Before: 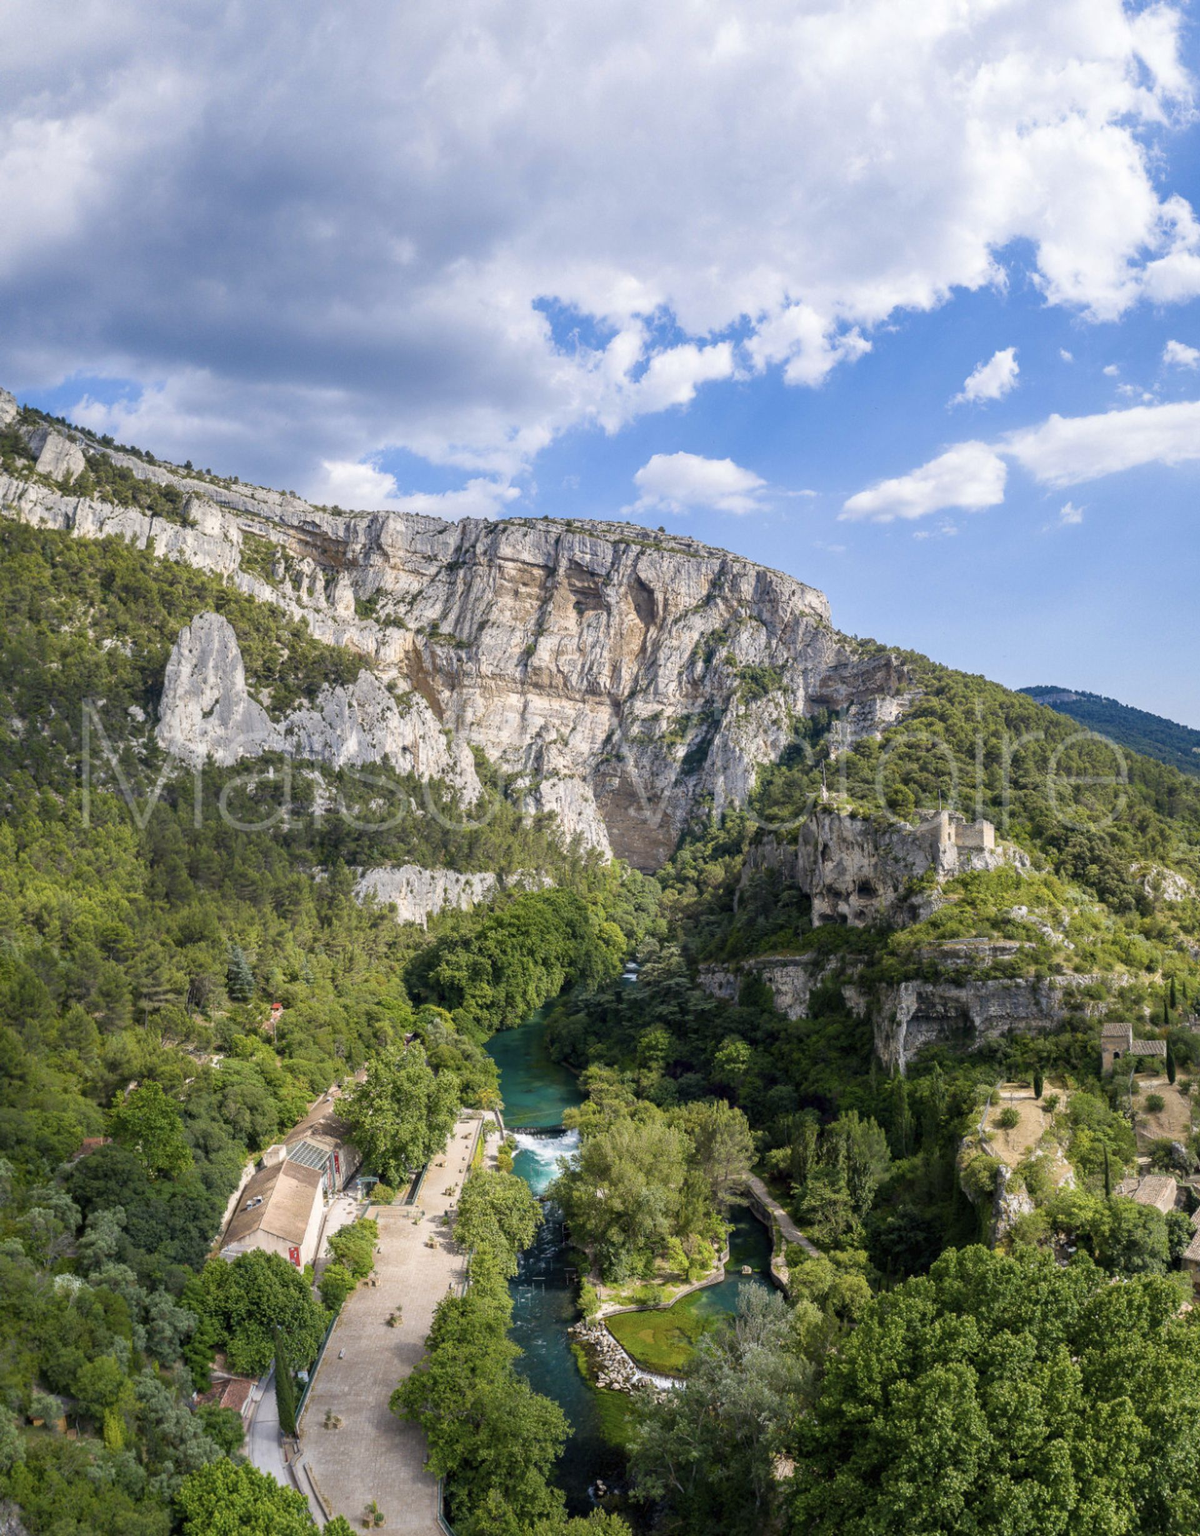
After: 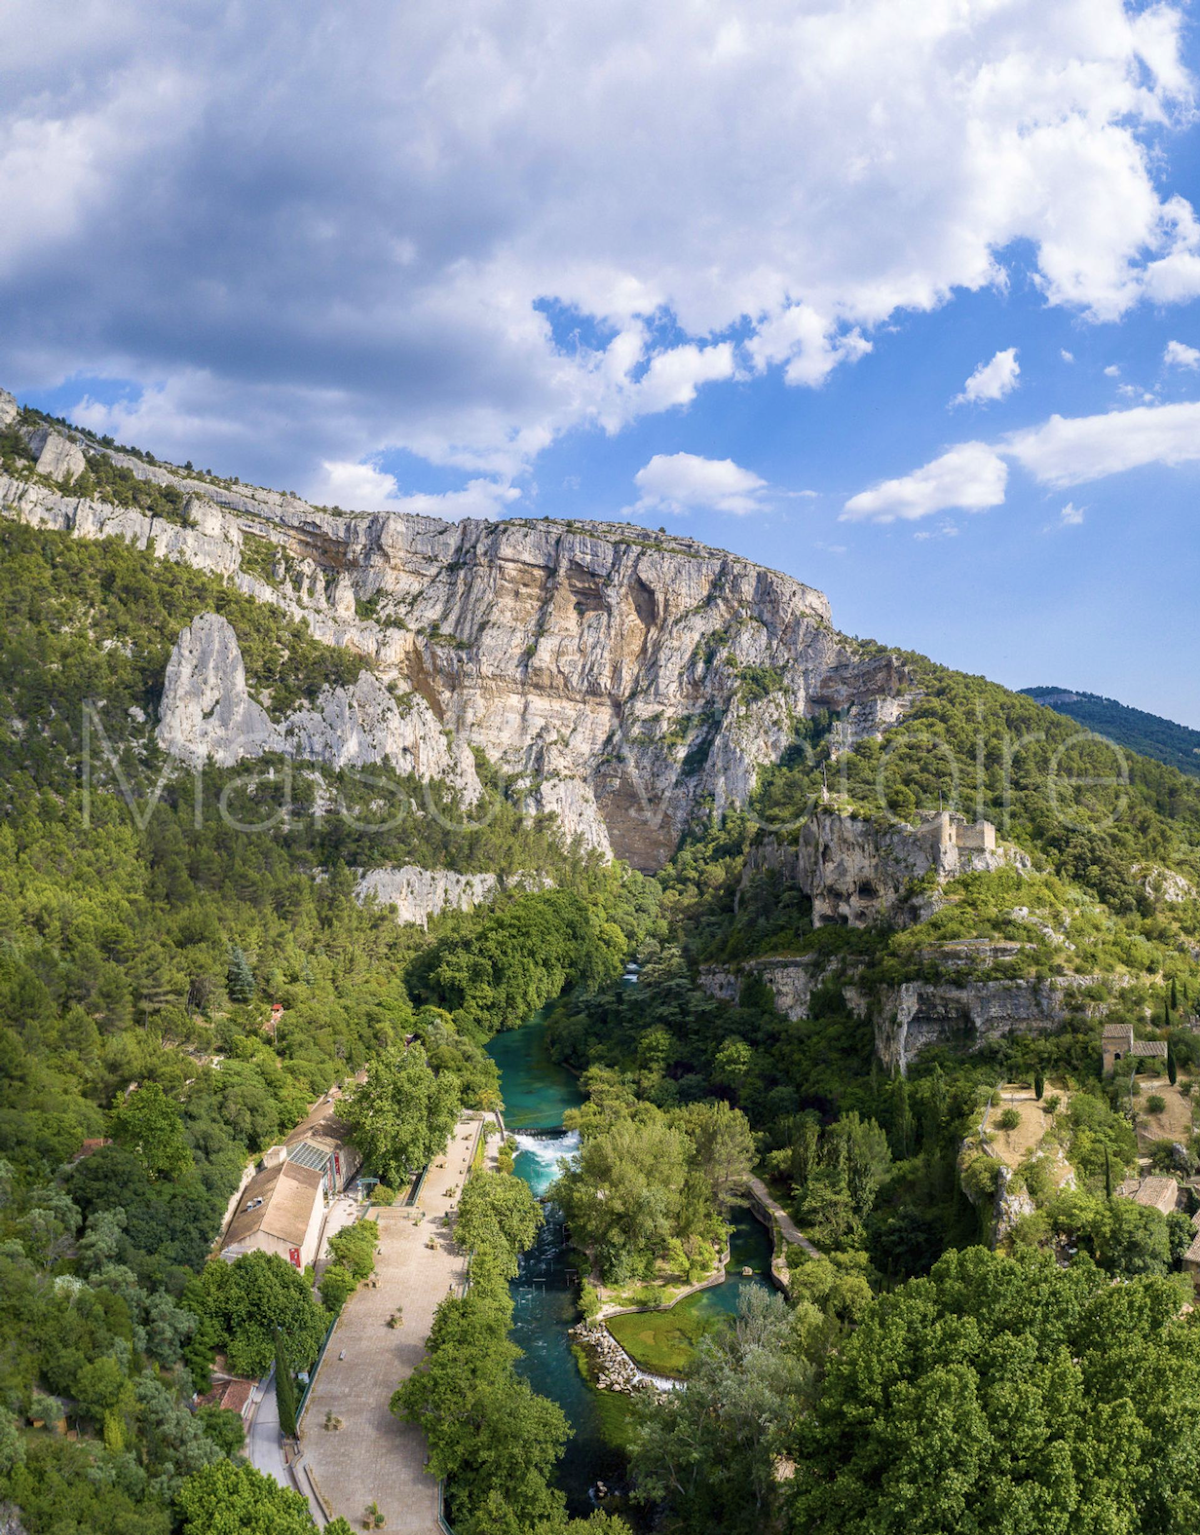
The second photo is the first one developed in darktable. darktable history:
crop: bottom 0.059%
velvia: on, module defaults
